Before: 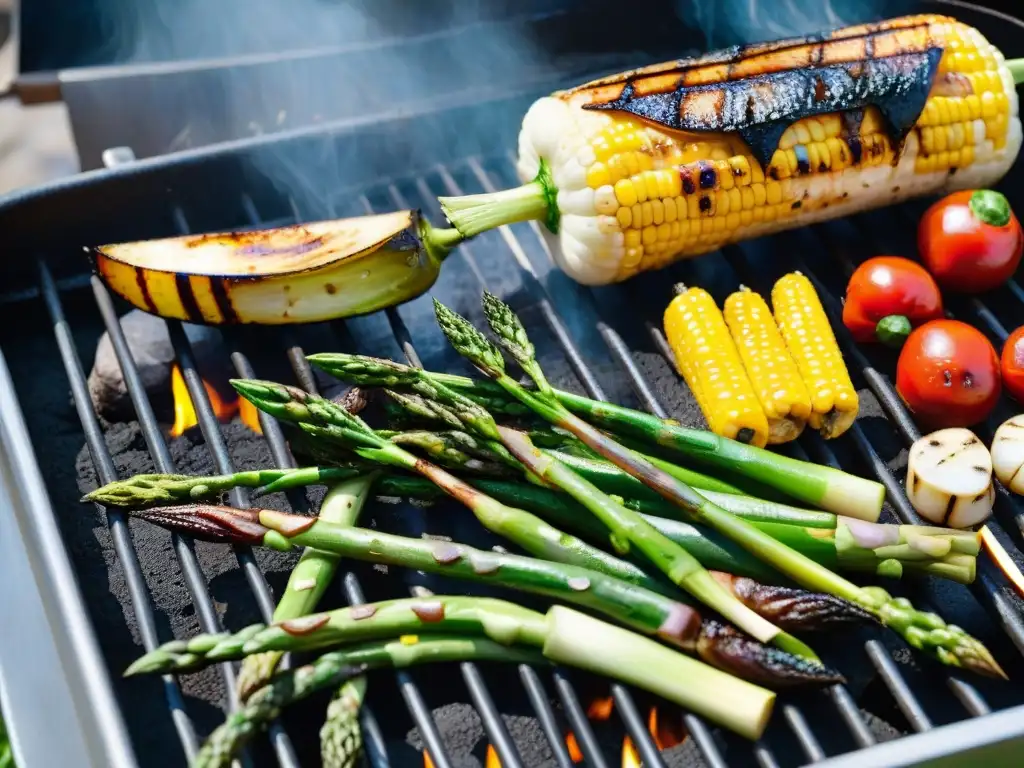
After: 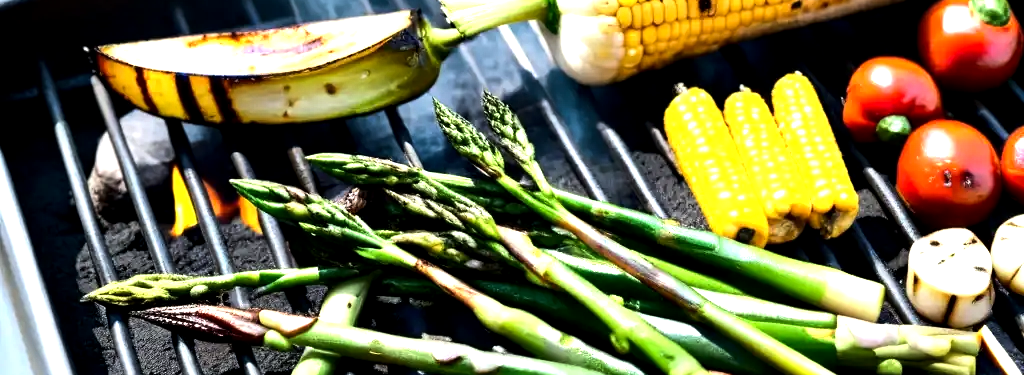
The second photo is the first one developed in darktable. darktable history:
local contrast: highlights 104%, shadows 101%, detail 120%, midtone range 0.2
exposure: black level correction 0.004, exposure 0.015 EV, compensate highlight preservation false
tone equalizer: -8 EV -1.09 EV, -7 EV -1.04 EV, -6 EV -0.859 EV, -5 EV -0.579 EV, -3 EV 0.566 EV, -2 EV 0.887 EV, -1 EV 0.993 EV, +0 EV 1.08 EV, edges refinement/feathering 500, mask exposure compensation -1.57 EV, preserve details no
crop and rotate: top 26.077%, bottom 25.018%
